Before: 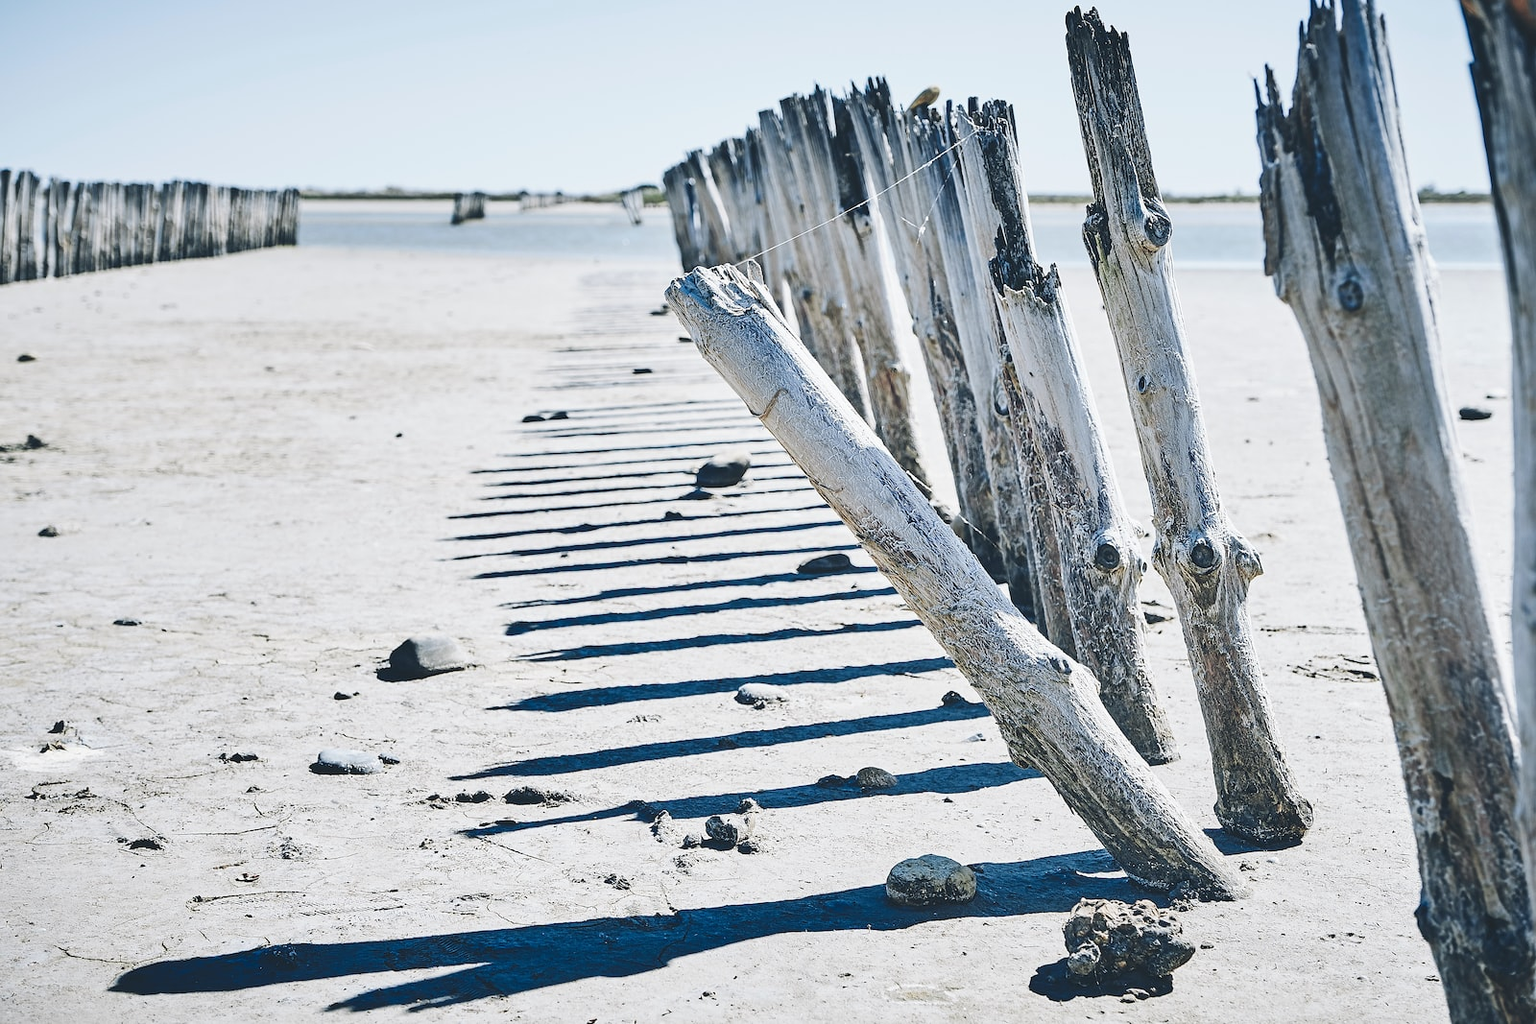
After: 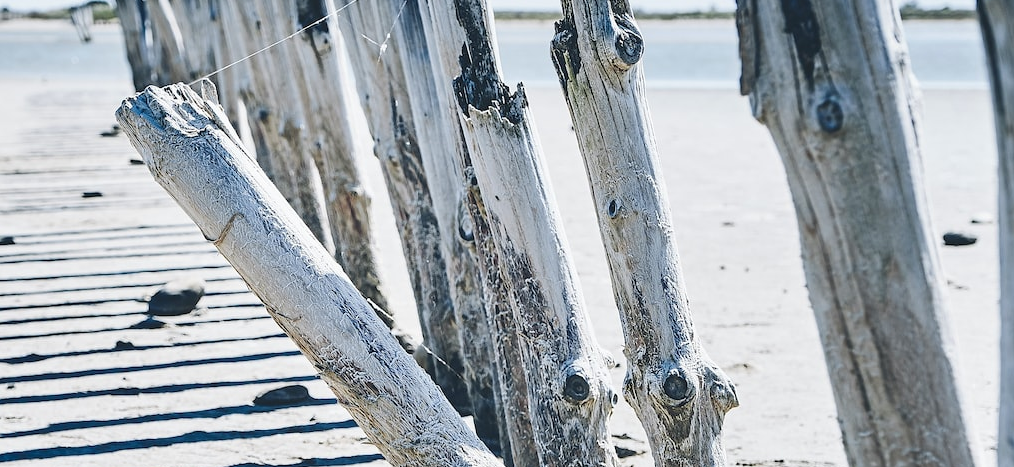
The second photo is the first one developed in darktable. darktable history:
crop: left 36.065%, top 18.064%, right 0.537%, bottom 38.124%
